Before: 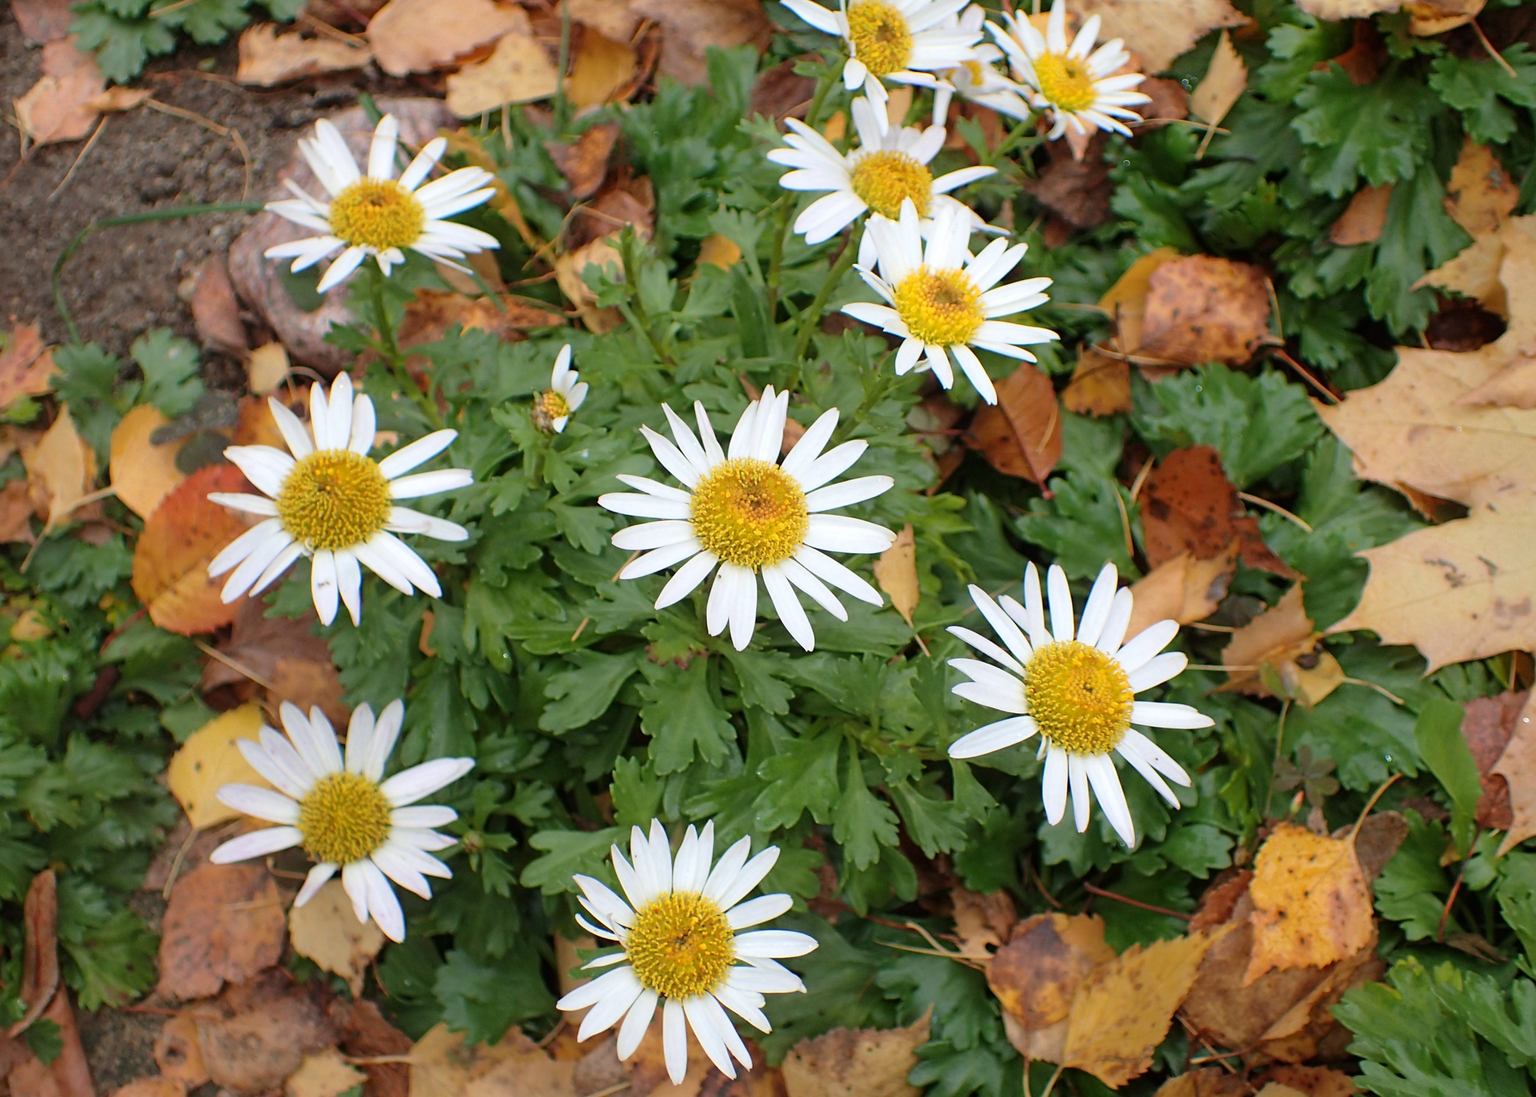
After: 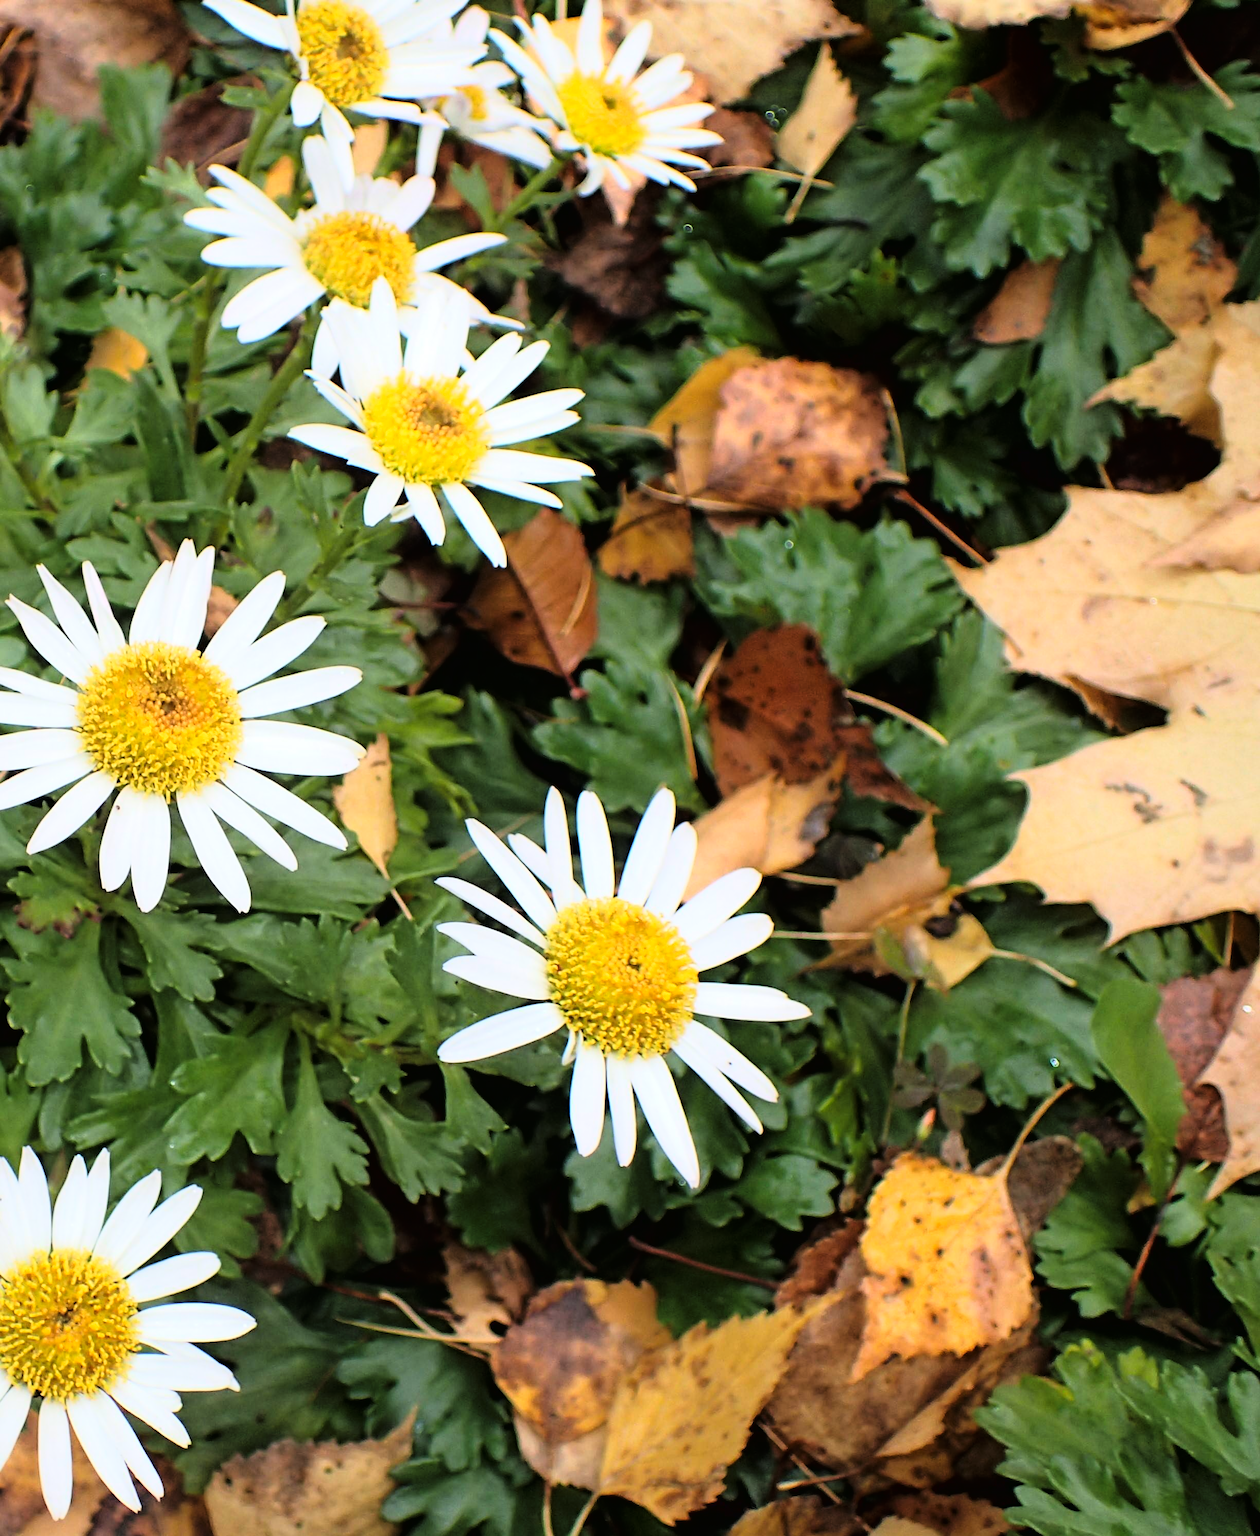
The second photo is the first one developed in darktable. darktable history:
crop: left 41.402%
tone curve: curves: ch0 [(0.016, 0.011) (0.094, 0.016) (0.469, 0.508) (0.721, 0.862) (1, 1)], color space Lab, linked channels, preserve colors none
